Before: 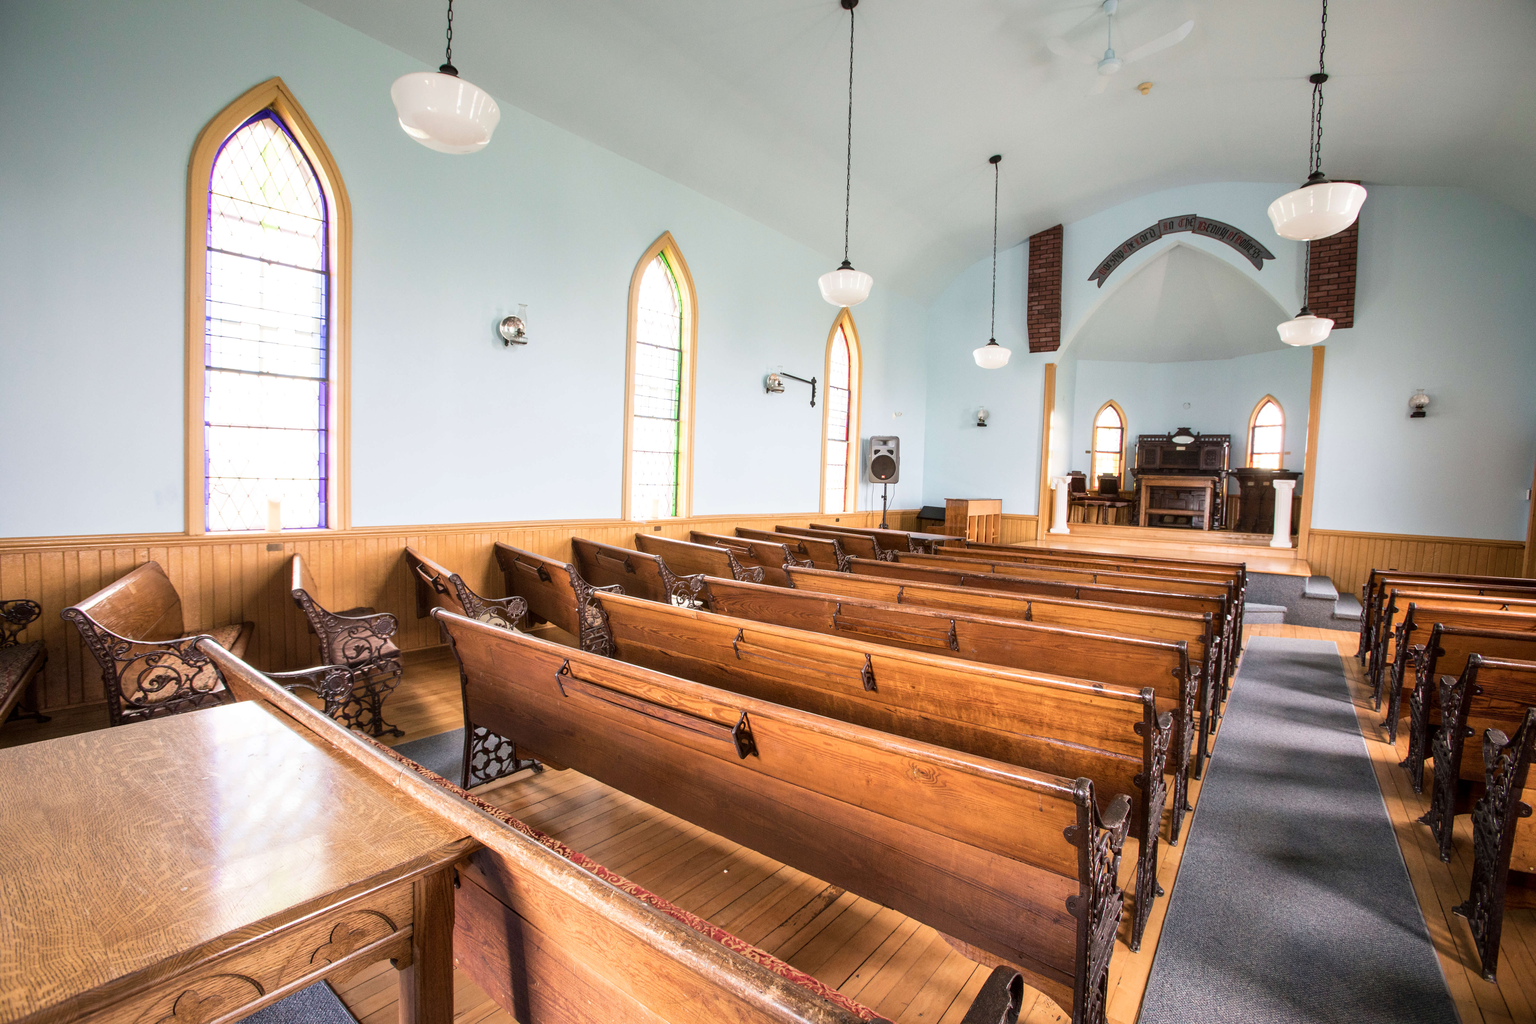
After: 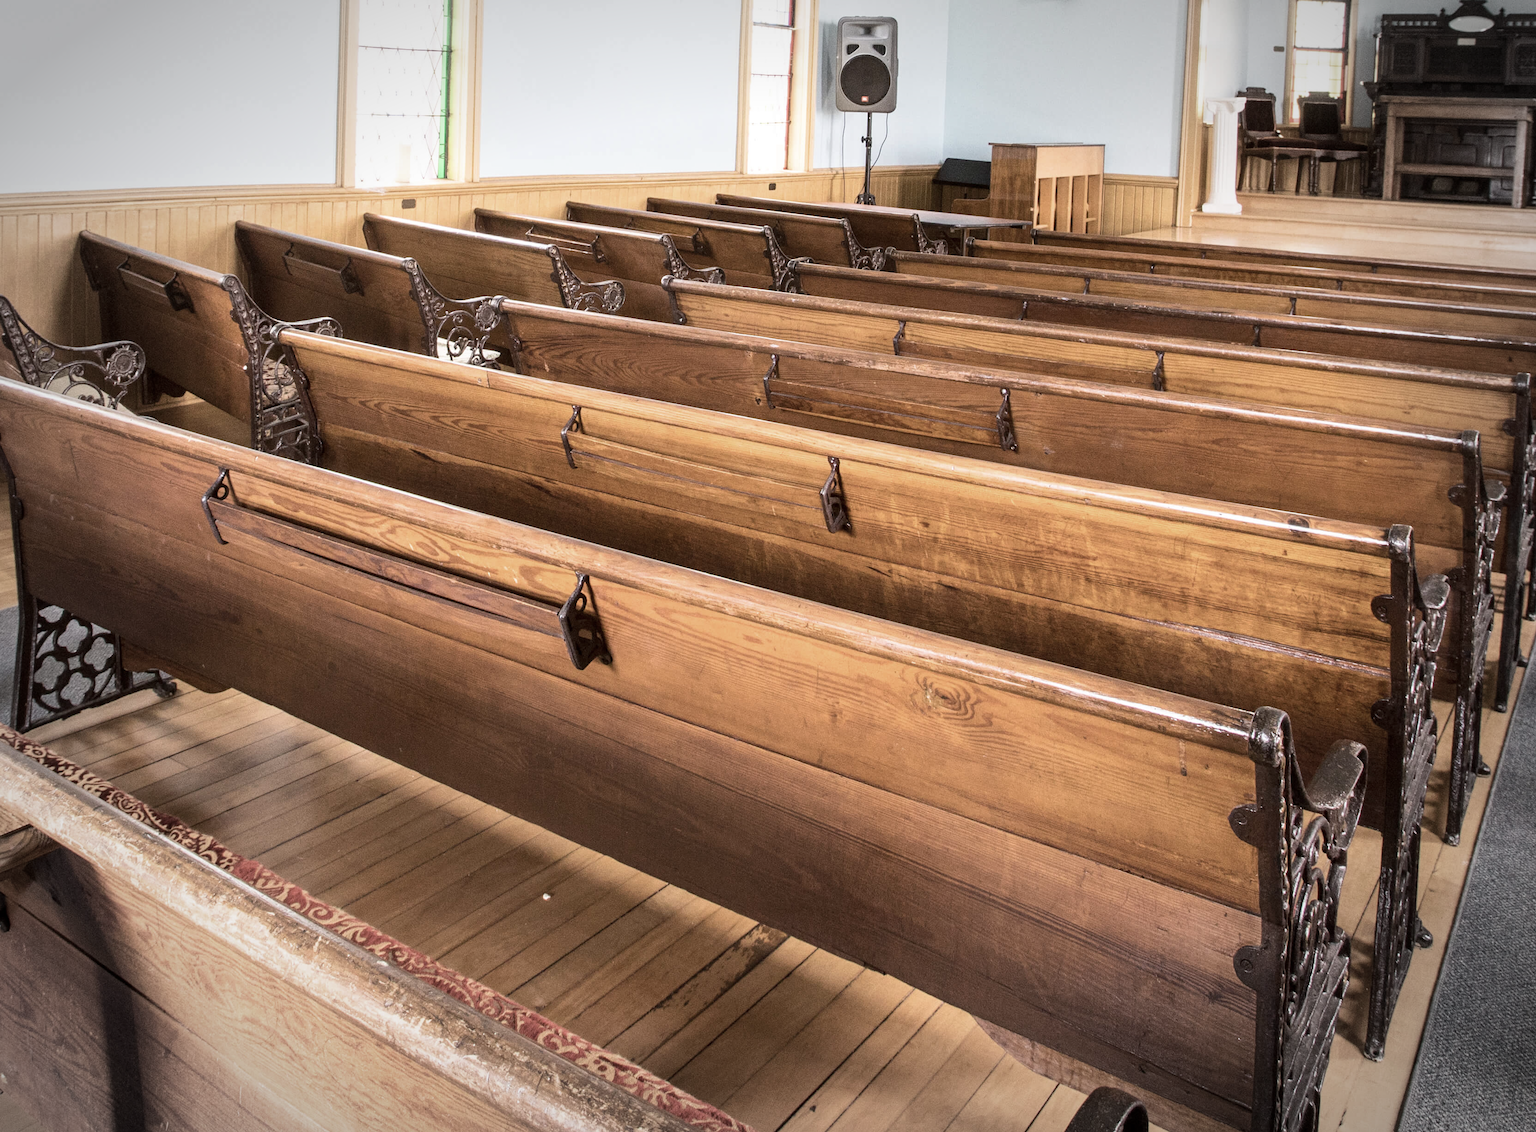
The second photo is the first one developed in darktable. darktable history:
contrast brightness saturation: contrast 0.1, saturation -0.36
crop: left 29.672%, top 41.786%, right 20.851%, bottom 3.487%
color zones: curves: ch2 [(0, 0.5) (0.143, 0.517) (0.286, 0.571) (0.429, 0.522) (0.571, 0.5) (0.714, 0.5) (0.857, 0.5) (1, 0.5)]
vignetting: automatic ratio true
